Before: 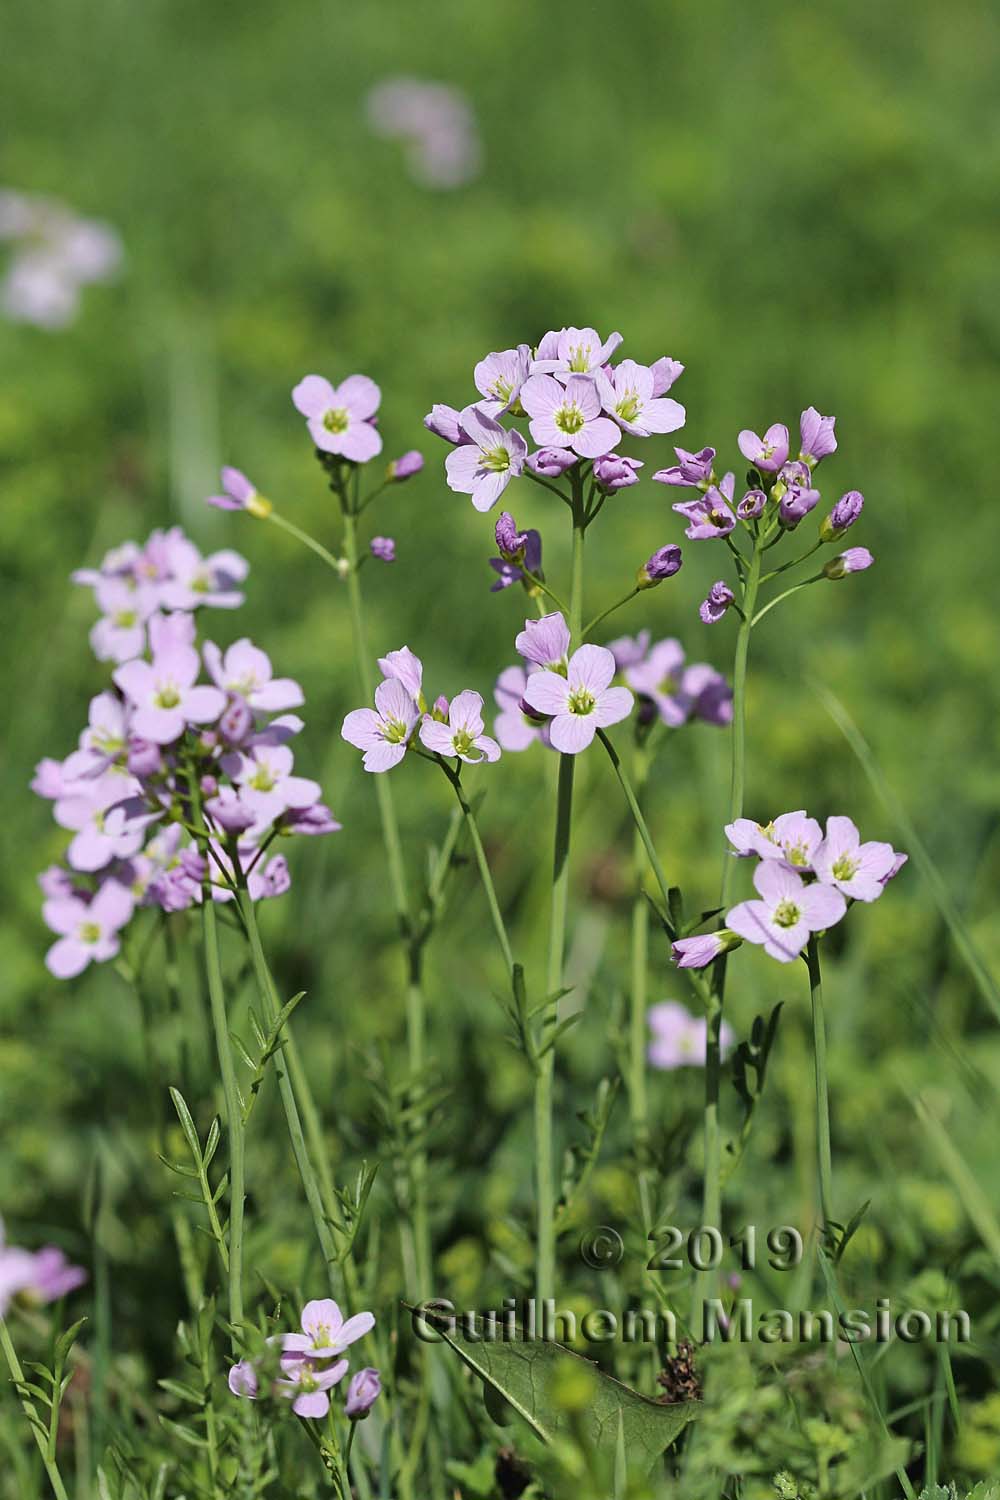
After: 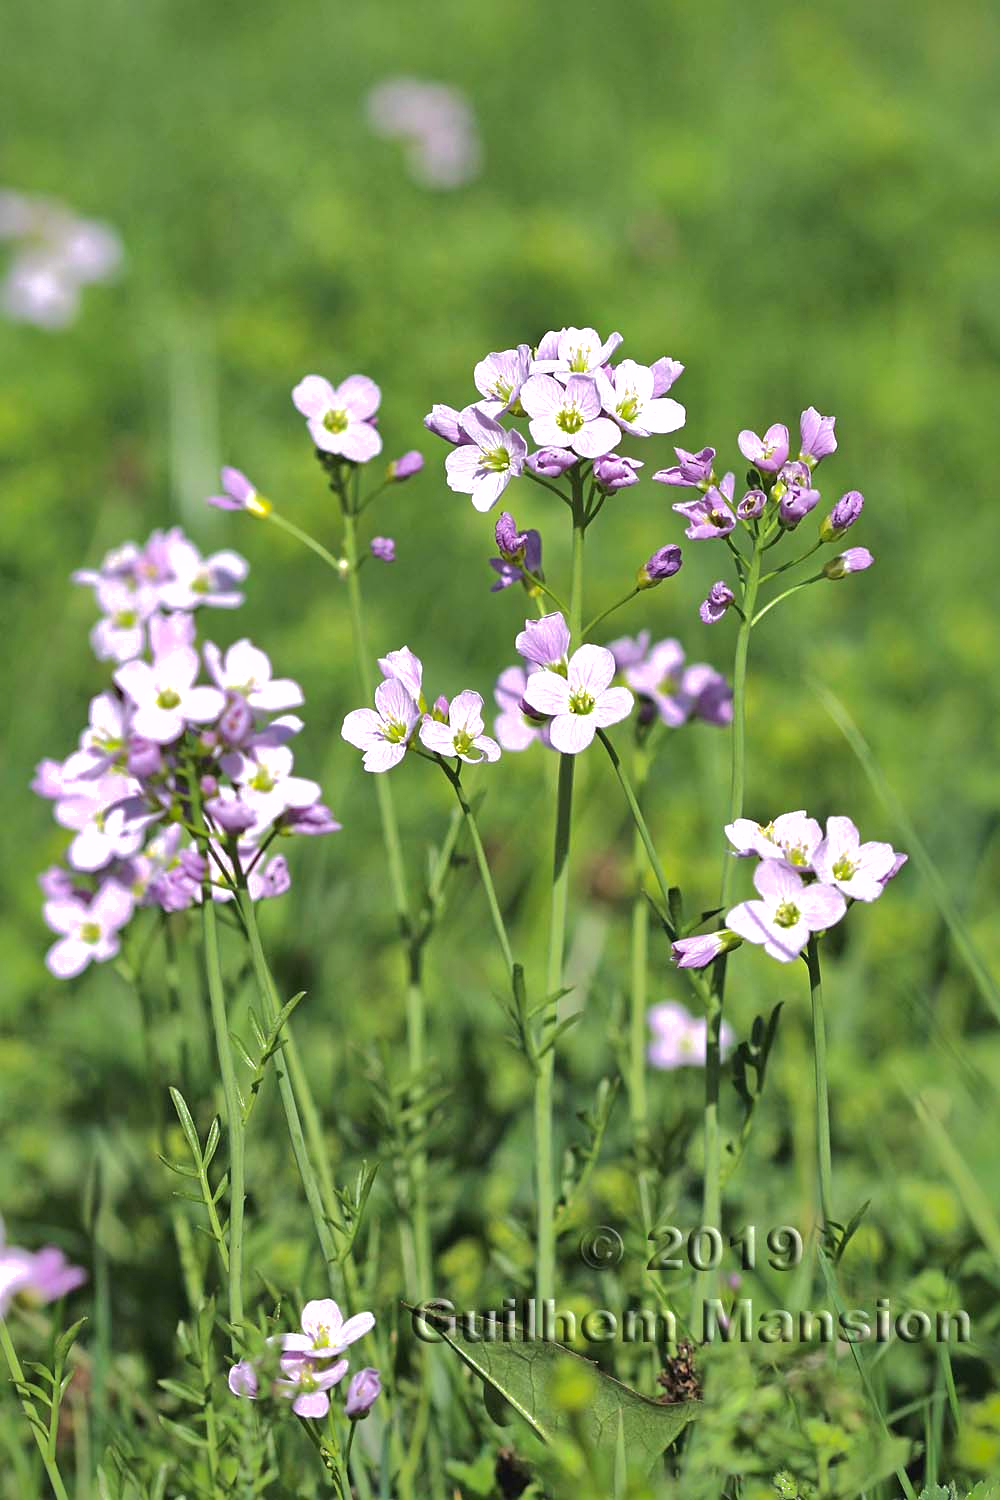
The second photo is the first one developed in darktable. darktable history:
shadows and highlights: shadows 25.44, highlights -71.17
exposure: exposure 0.338 EV, compensate exposure bias true, compensate highlight preservation false
